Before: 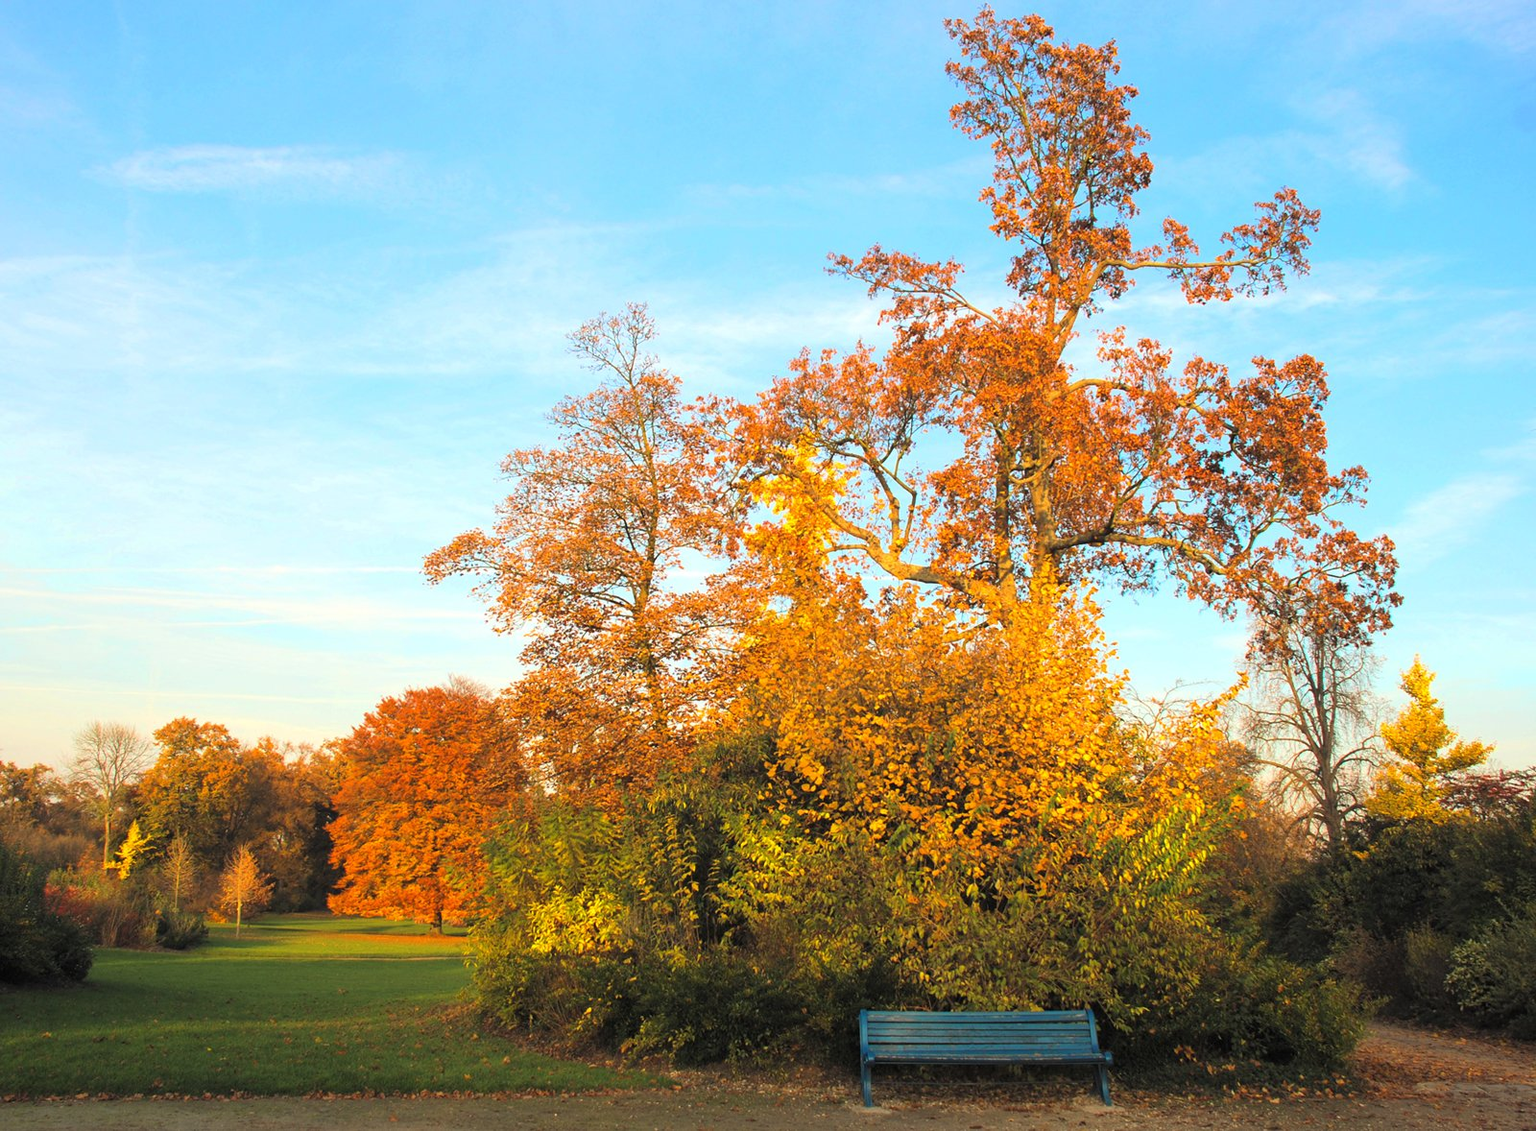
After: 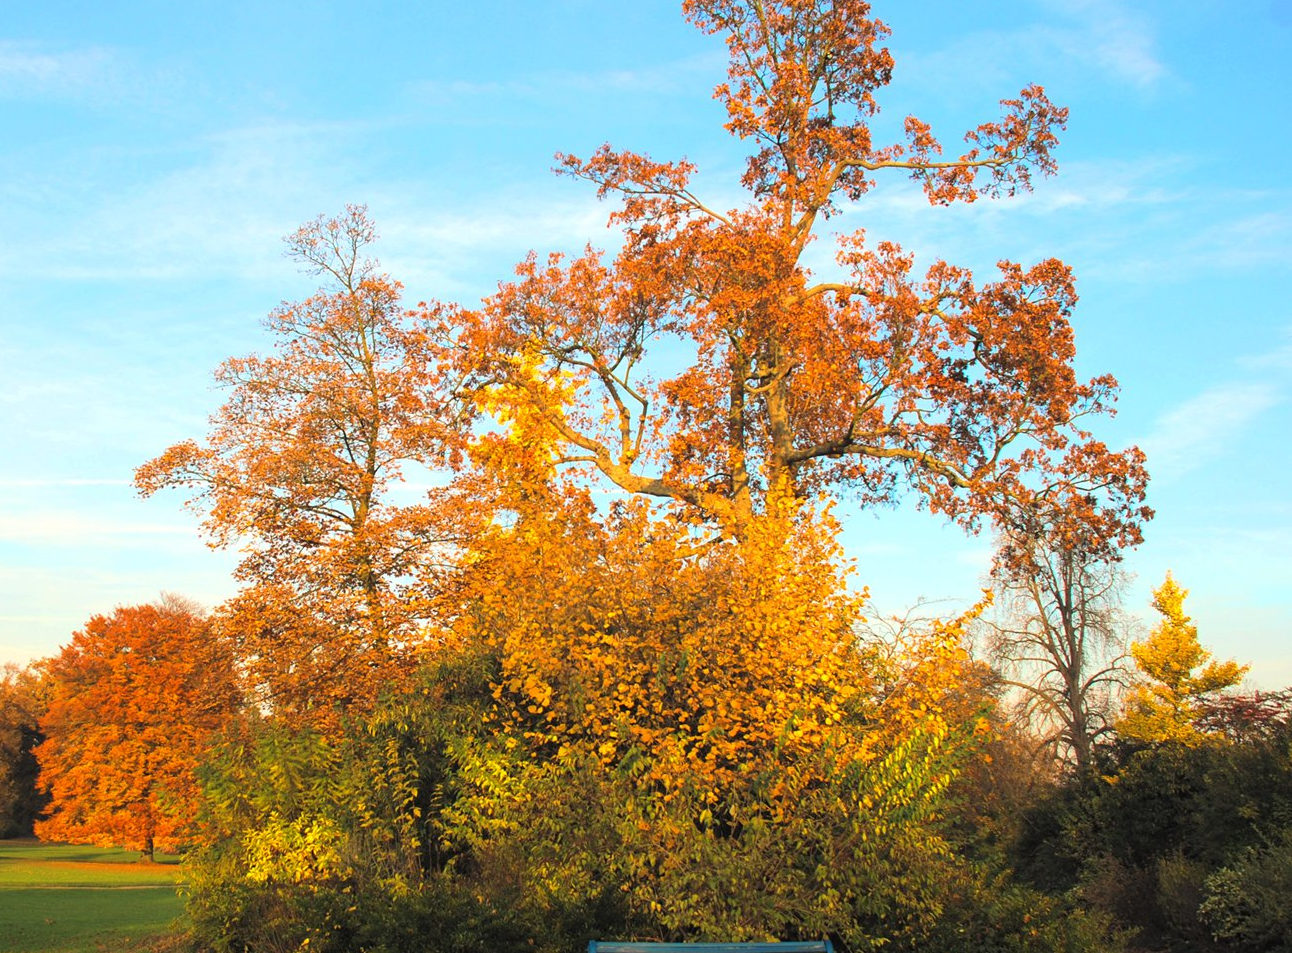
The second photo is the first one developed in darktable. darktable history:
crop: left 19.241%, top 9.432%, right 0.001%, bottom 9.589%
